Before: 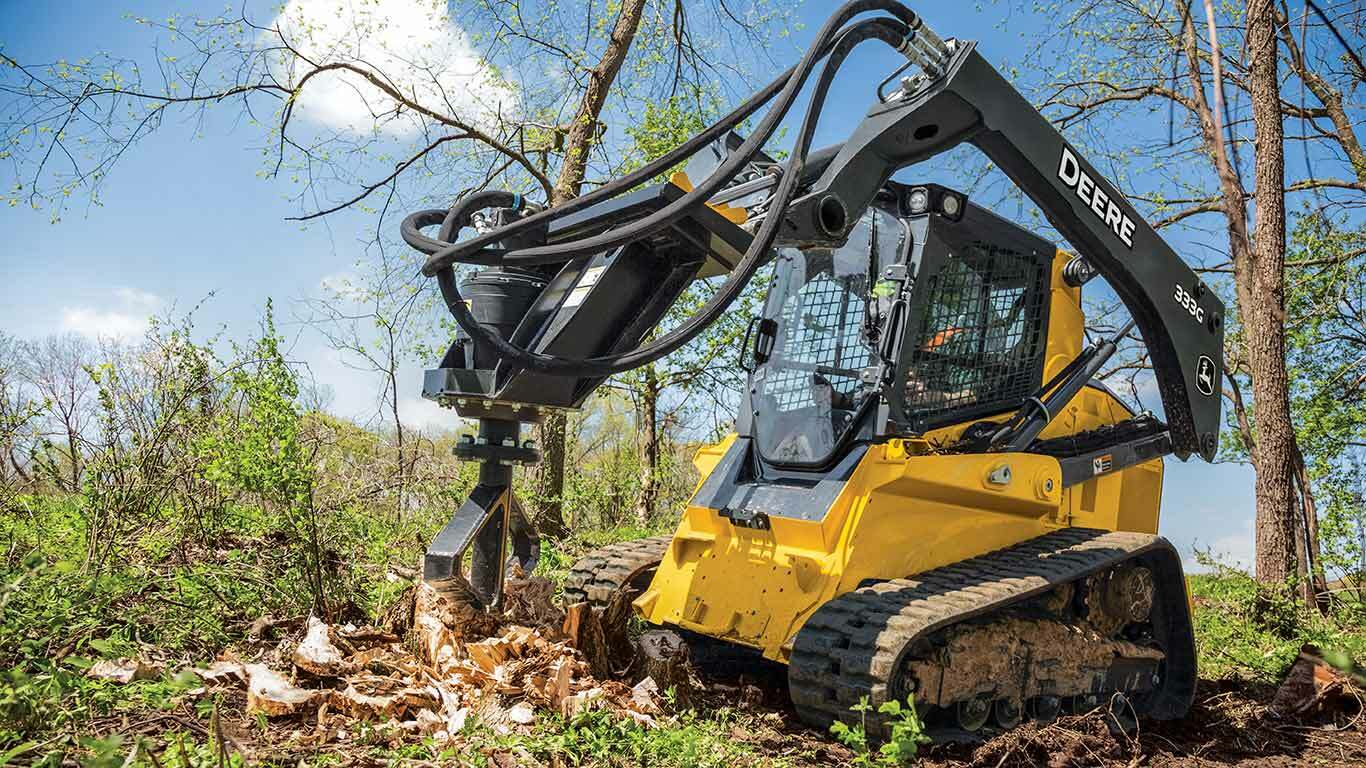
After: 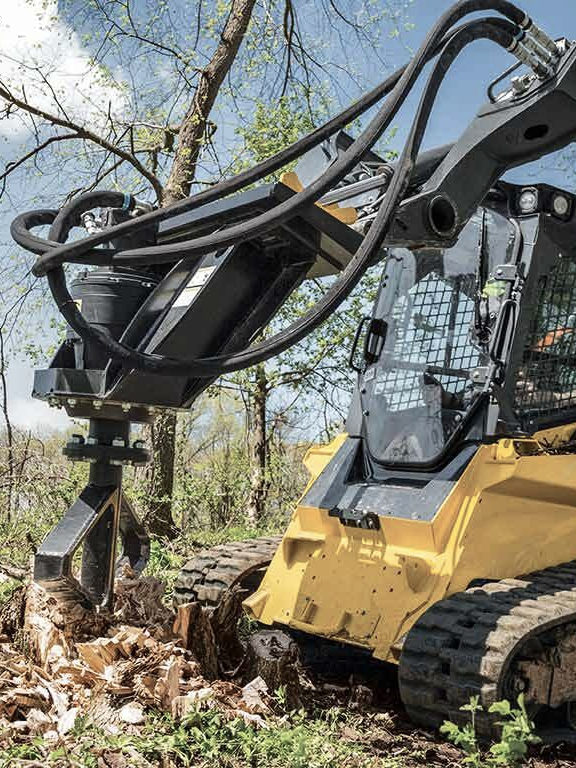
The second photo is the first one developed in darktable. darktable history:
shadows and highlights: shadows 25, highlights -48, soften with gaussian
crop: left 28.583%, right 29.231%
contrast brightness saturation: contrast 0.1, saturation -0.36
